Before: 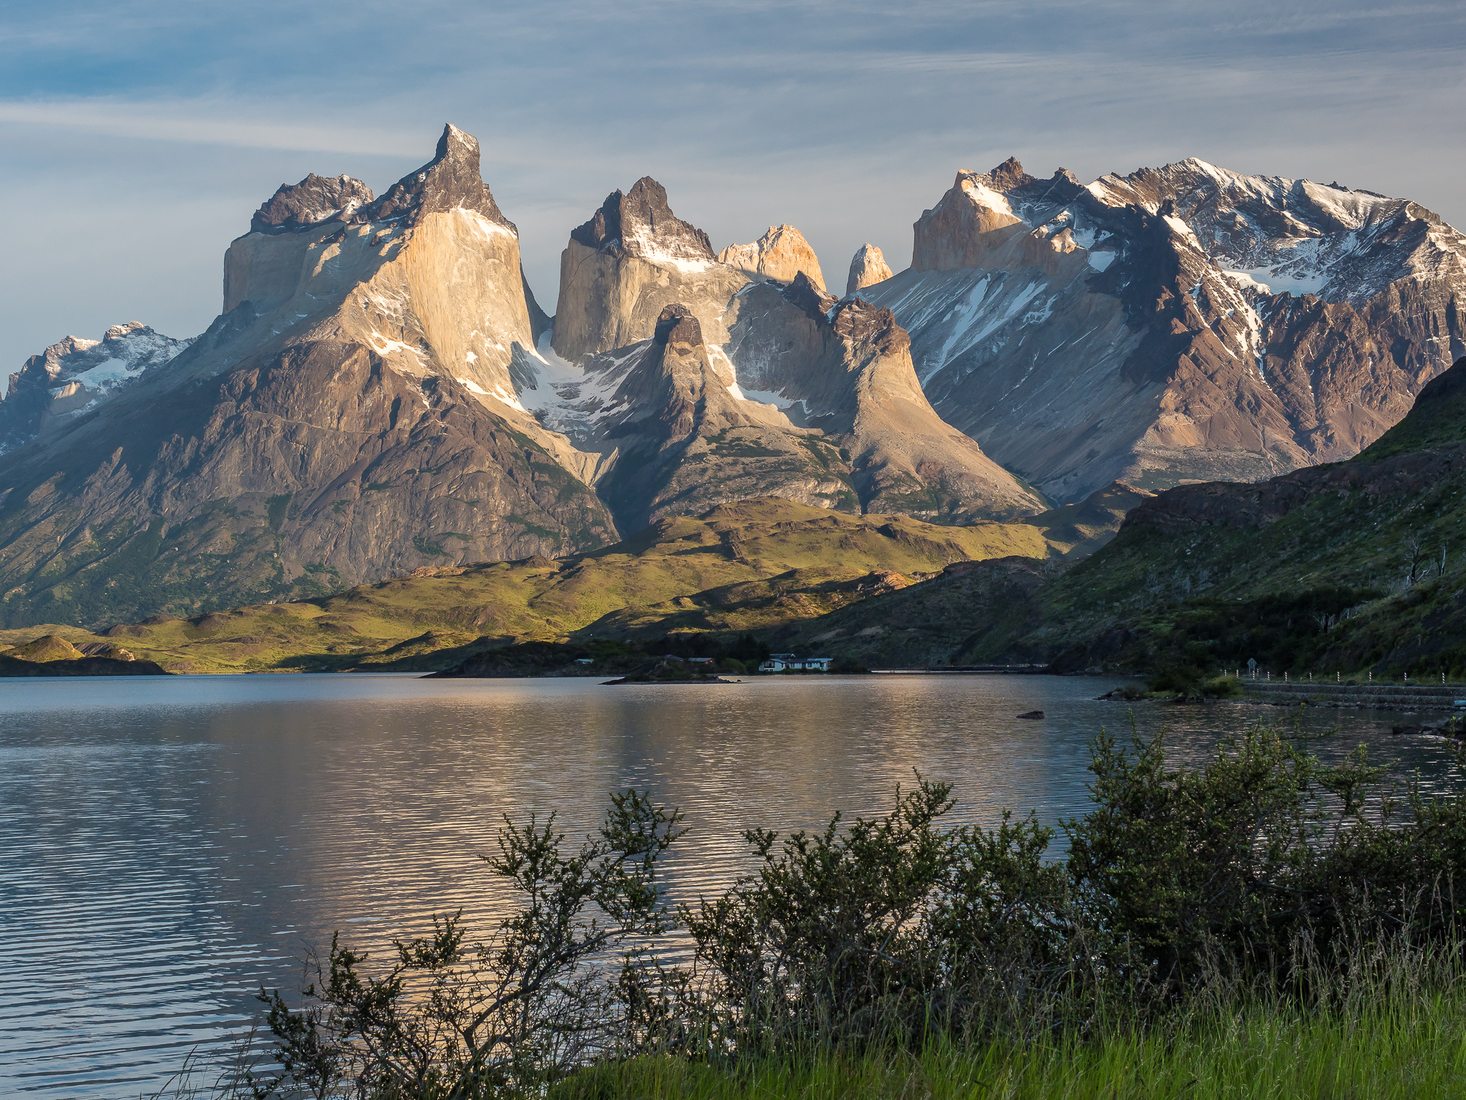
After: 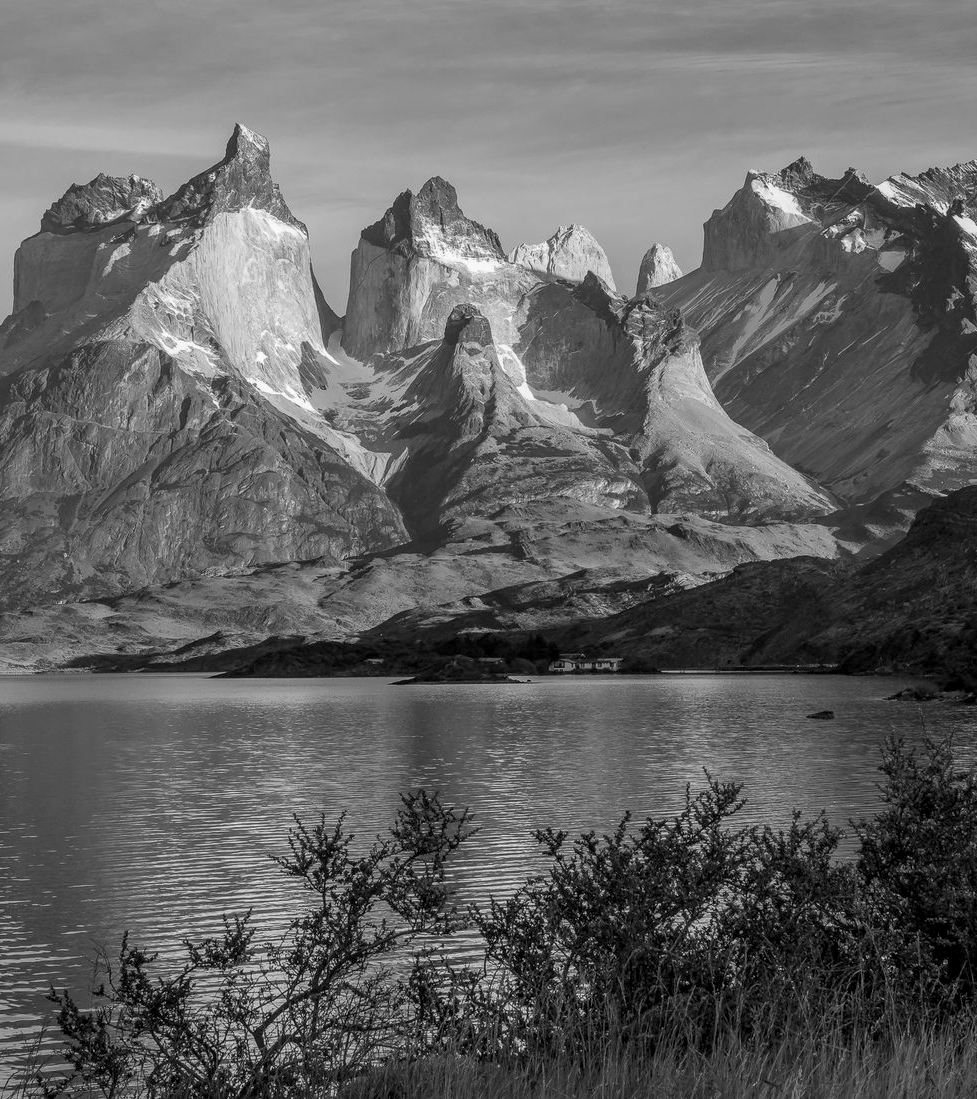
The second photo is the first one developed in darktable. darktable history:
crop and rotate: left 14.385%, right 18.948%
local contrast: on, module defaults
monochrome: a -71.75, b 75.82
white balance: red 0.954, blue 1.079
